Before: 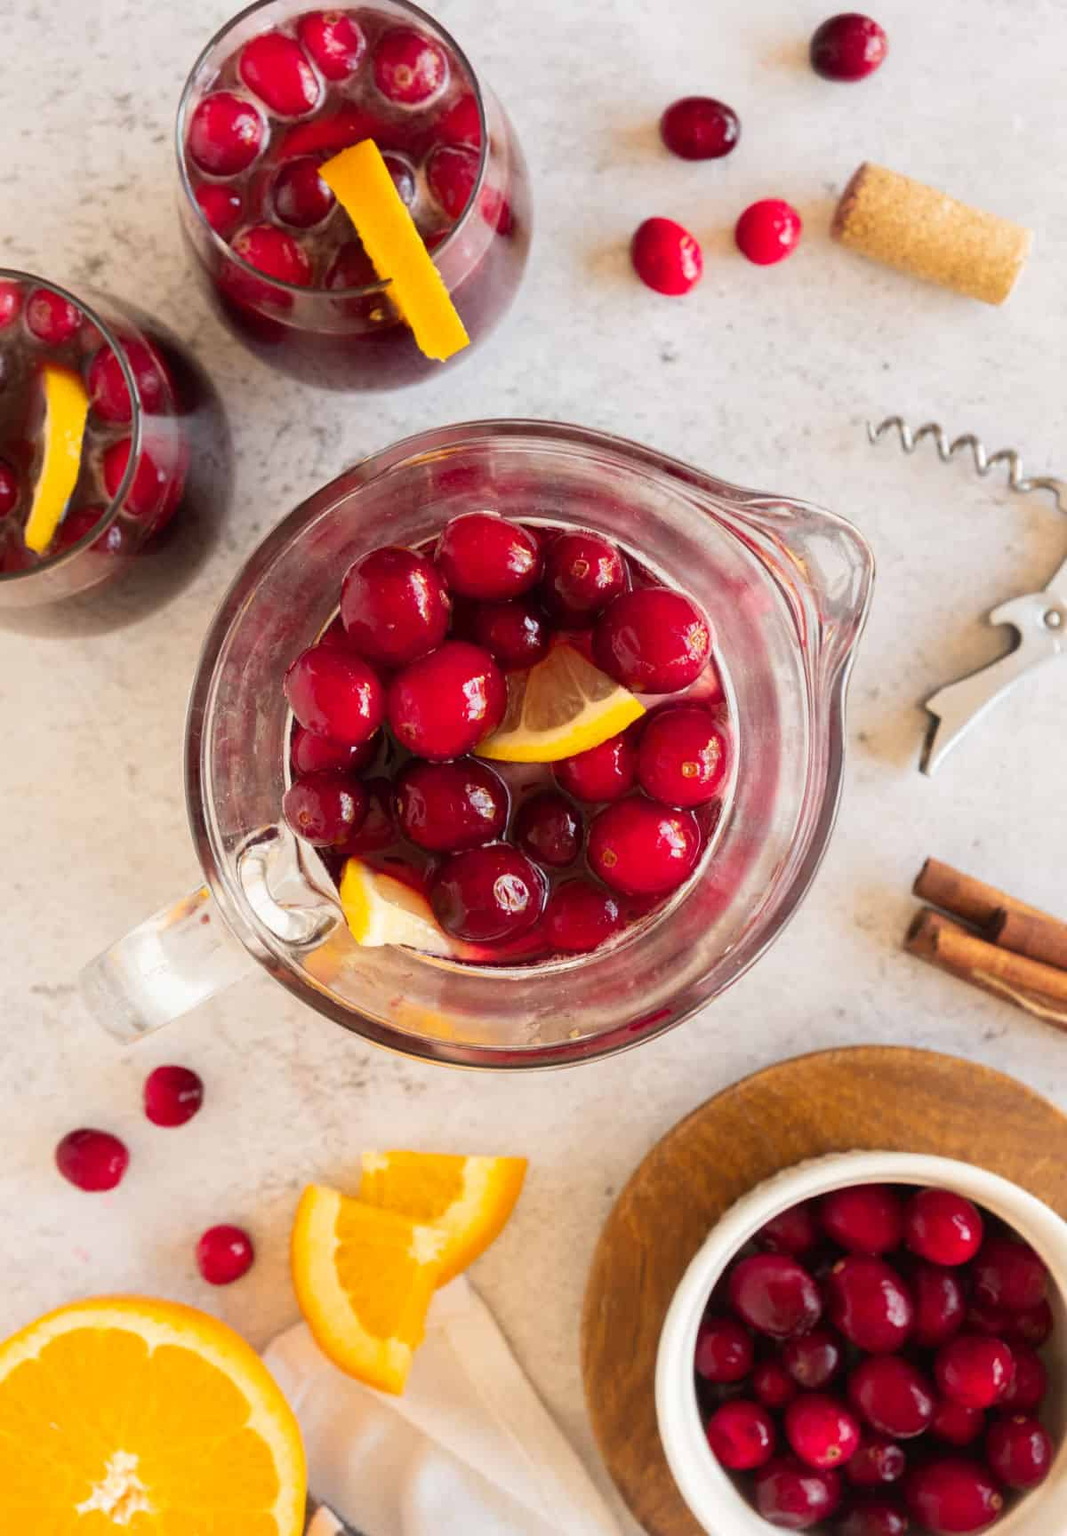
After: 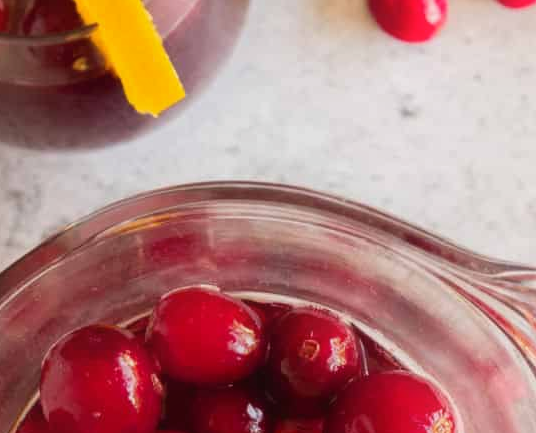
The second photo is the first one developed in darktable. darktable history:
crop: left 28.64%, top 16.832%, right 26.637%, bottom 58.055%
contrast equalizer: octaves 7, y [[0.6 ×6], [0.55 ×6], [0 ×6], [0 ×6], [0 ×6]], mix -0.3
